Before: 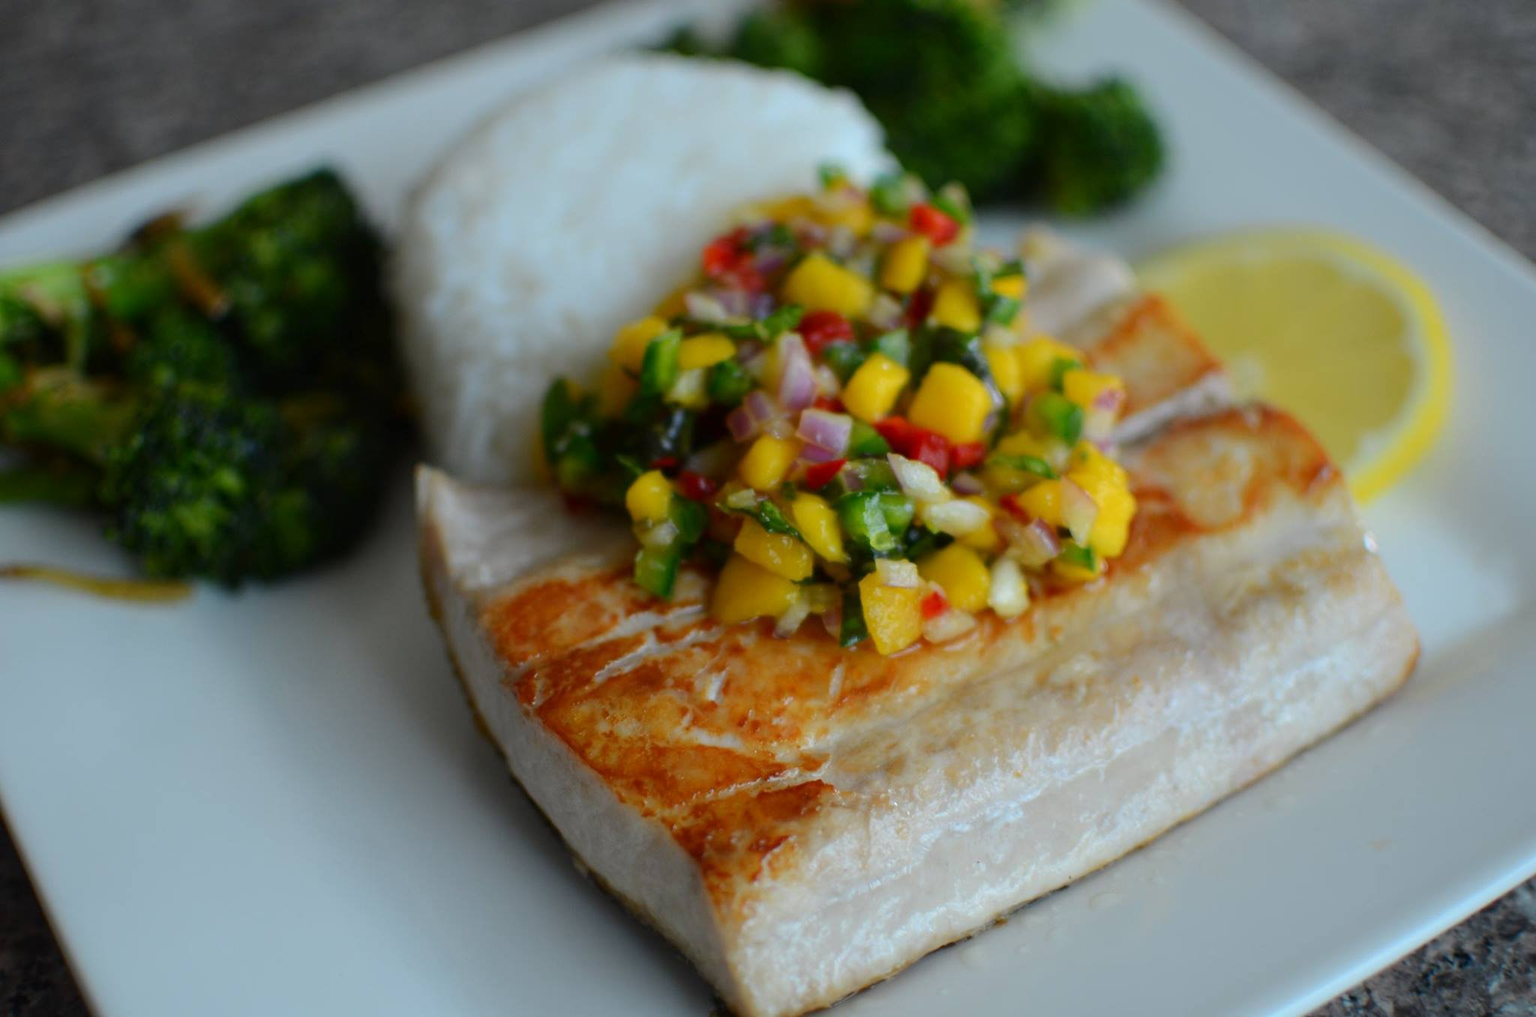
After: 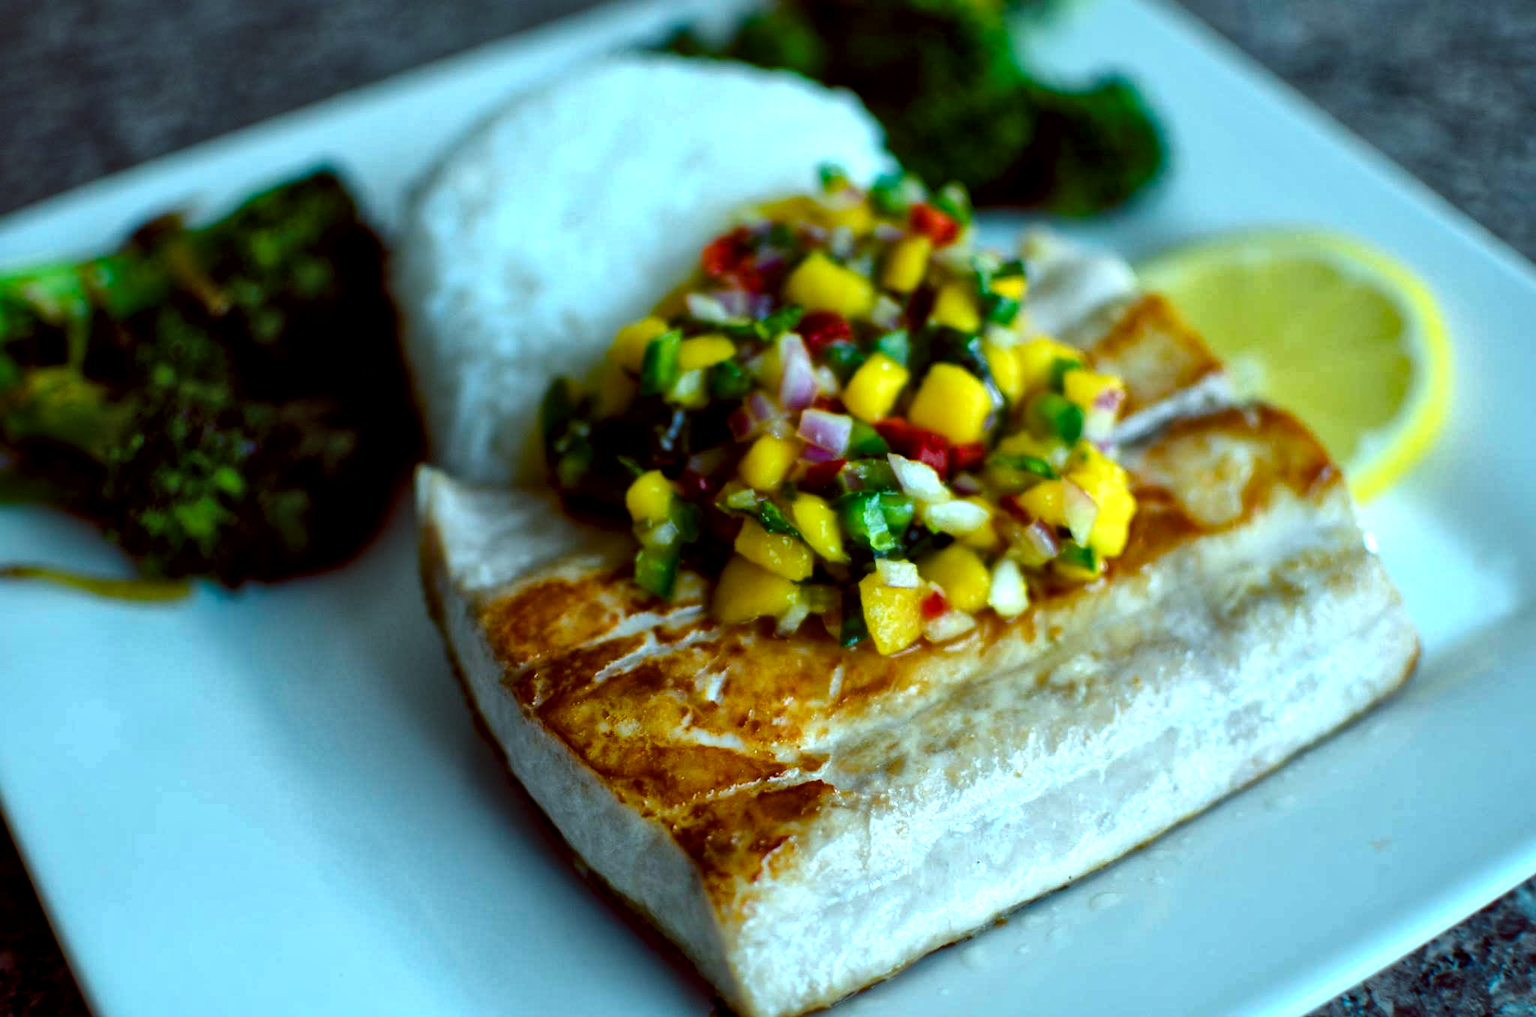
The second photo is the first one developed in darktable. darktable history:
local contrast: mode bilateral grid, contrast 20, coarseness 50, detail 171%, midtone range 0.2
color balance rgb: shadows lift › luminance -7.7%, shadows lift › chroma 2.13%, shadows lift › hue 200.79°, power › luminance -7.77%, power › chroma 2.27%, power › hue 220.69°, highlights gain › luminance 15.15%, highlights gain › chroma 4%, highlights gain › hue 209.35°, global offset › luminance -0.21%, global offset › chroma 0.27%, perceptual saturation grading › global saturation 24.42%, perceptual saturation grading › highlights -24.42%, perceptual saturation grading › mid-tones 24.42%, perceptual saturation grading › shadows 40%, perceptual brilliance grading › global brilliance -5%, perceptual brilliance grading › highlights 24.42%, perceptual brilliance grading › mid-tones 7%, perceptual brilliance grading › shadows -5%
